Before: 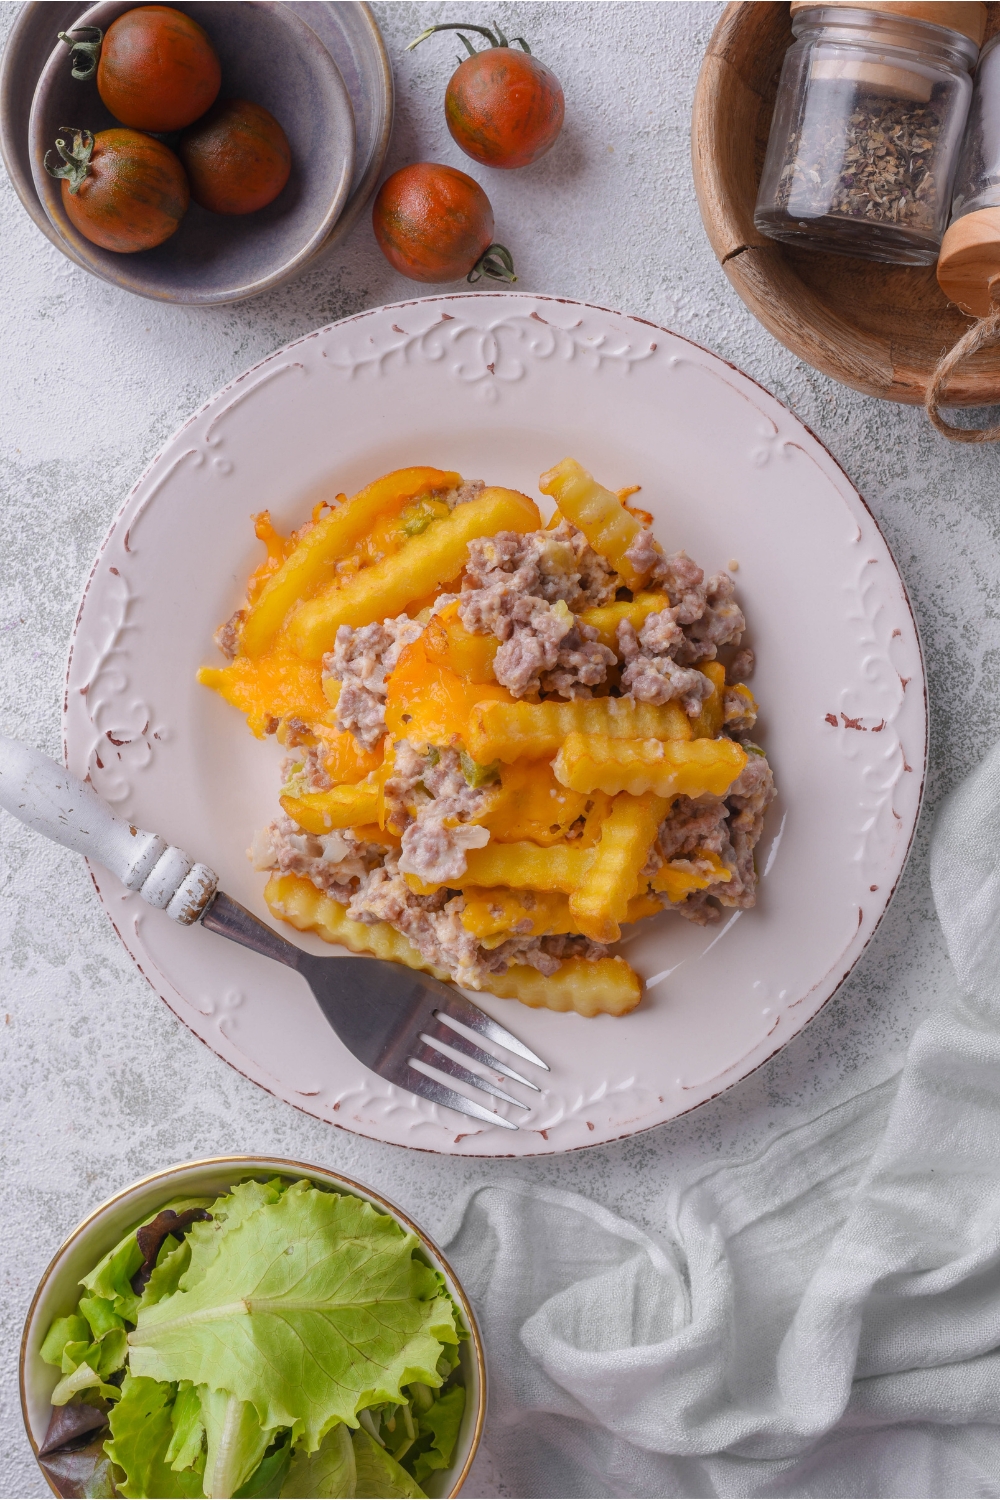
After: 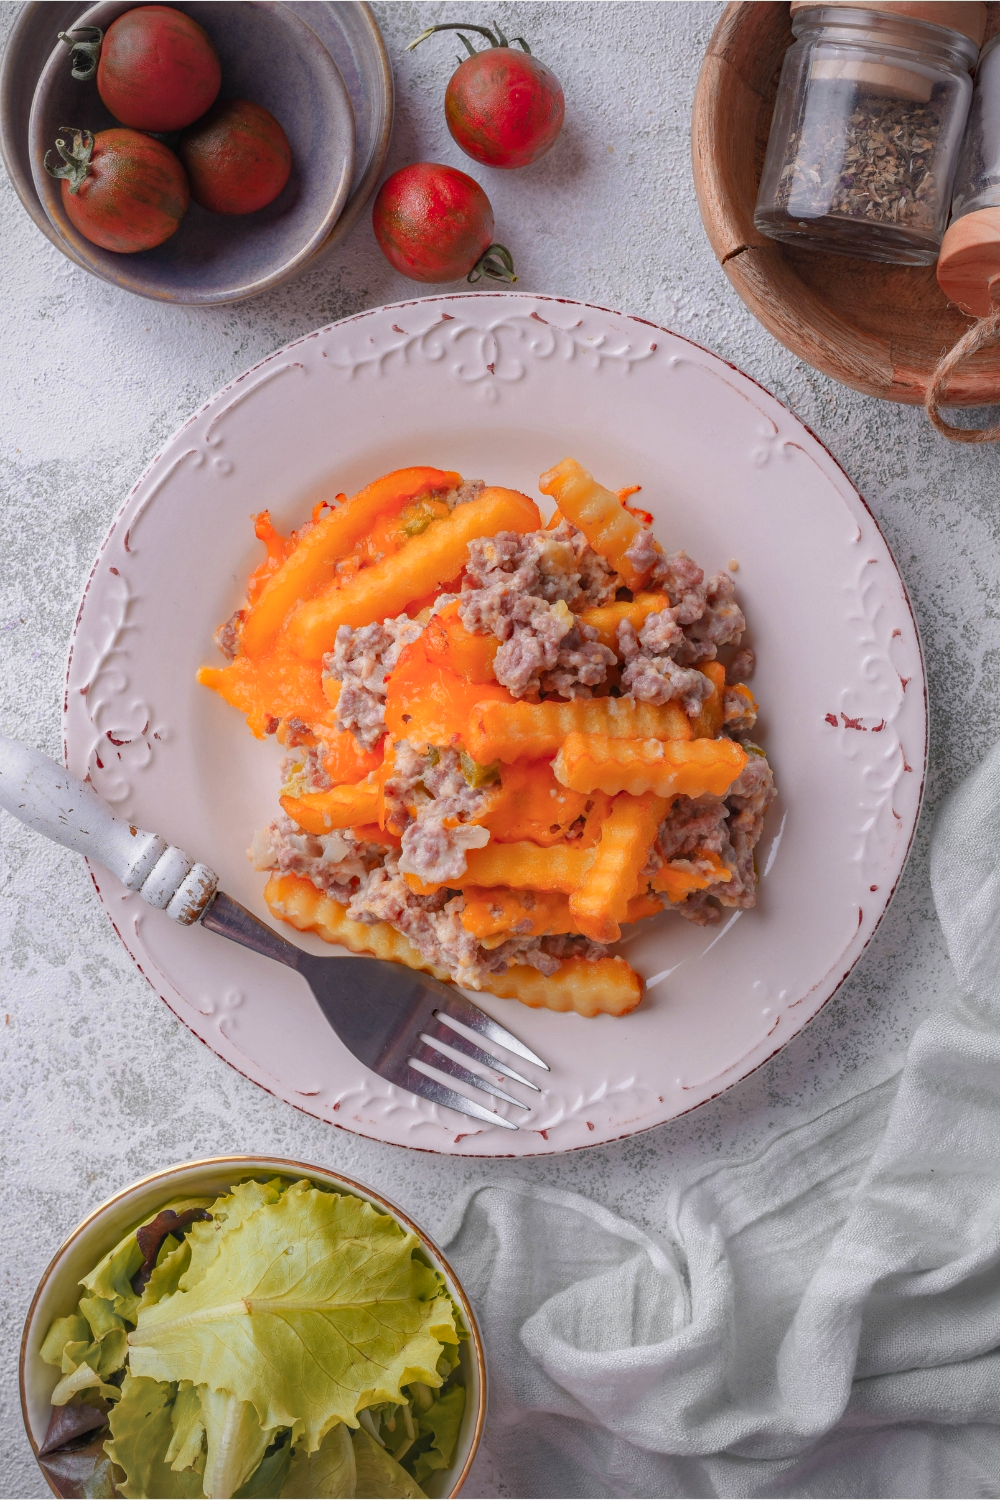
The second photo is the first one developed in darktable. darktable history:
shadows and highlights: shadows 43.06, highlights 6.94
color zones: curves: ch1 [(0.29, 0.492) (0.373, 0.185) (0.509, 0.481)]; ch2 [(0.25, 0.462) (0.749, 0.457)], mix 40.67%
haze removal: adaptive false
vignetting: fall-off radius 63.6%
